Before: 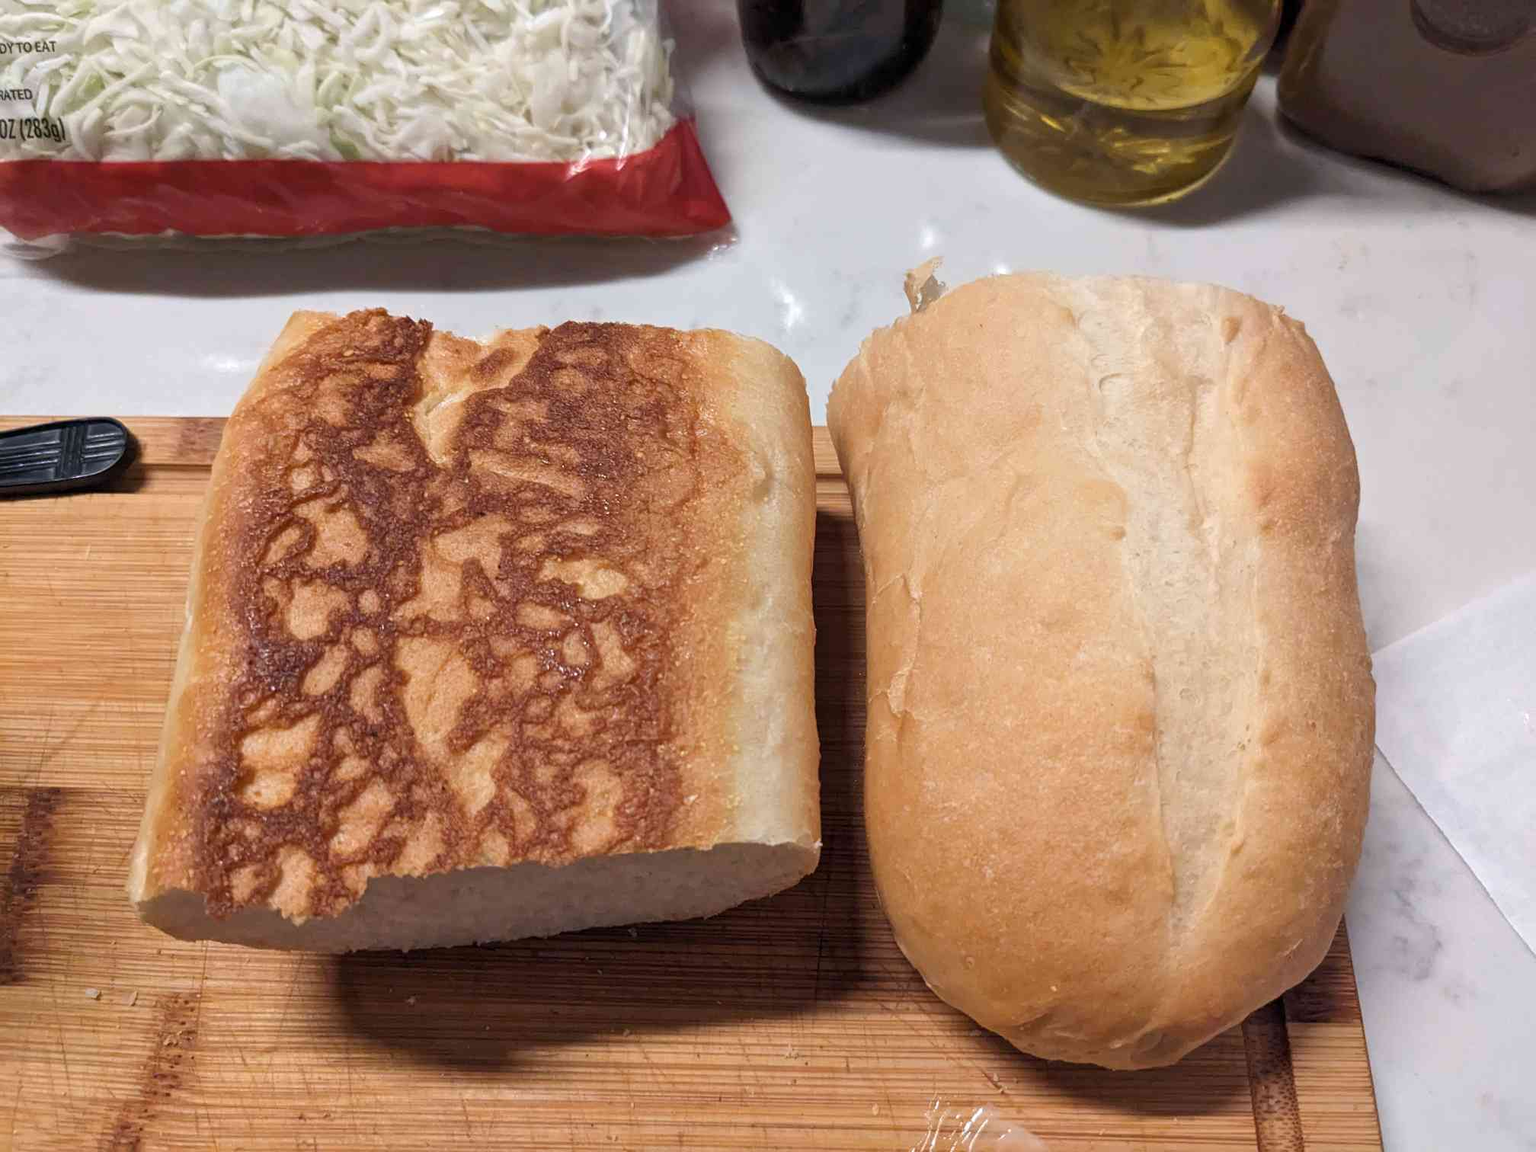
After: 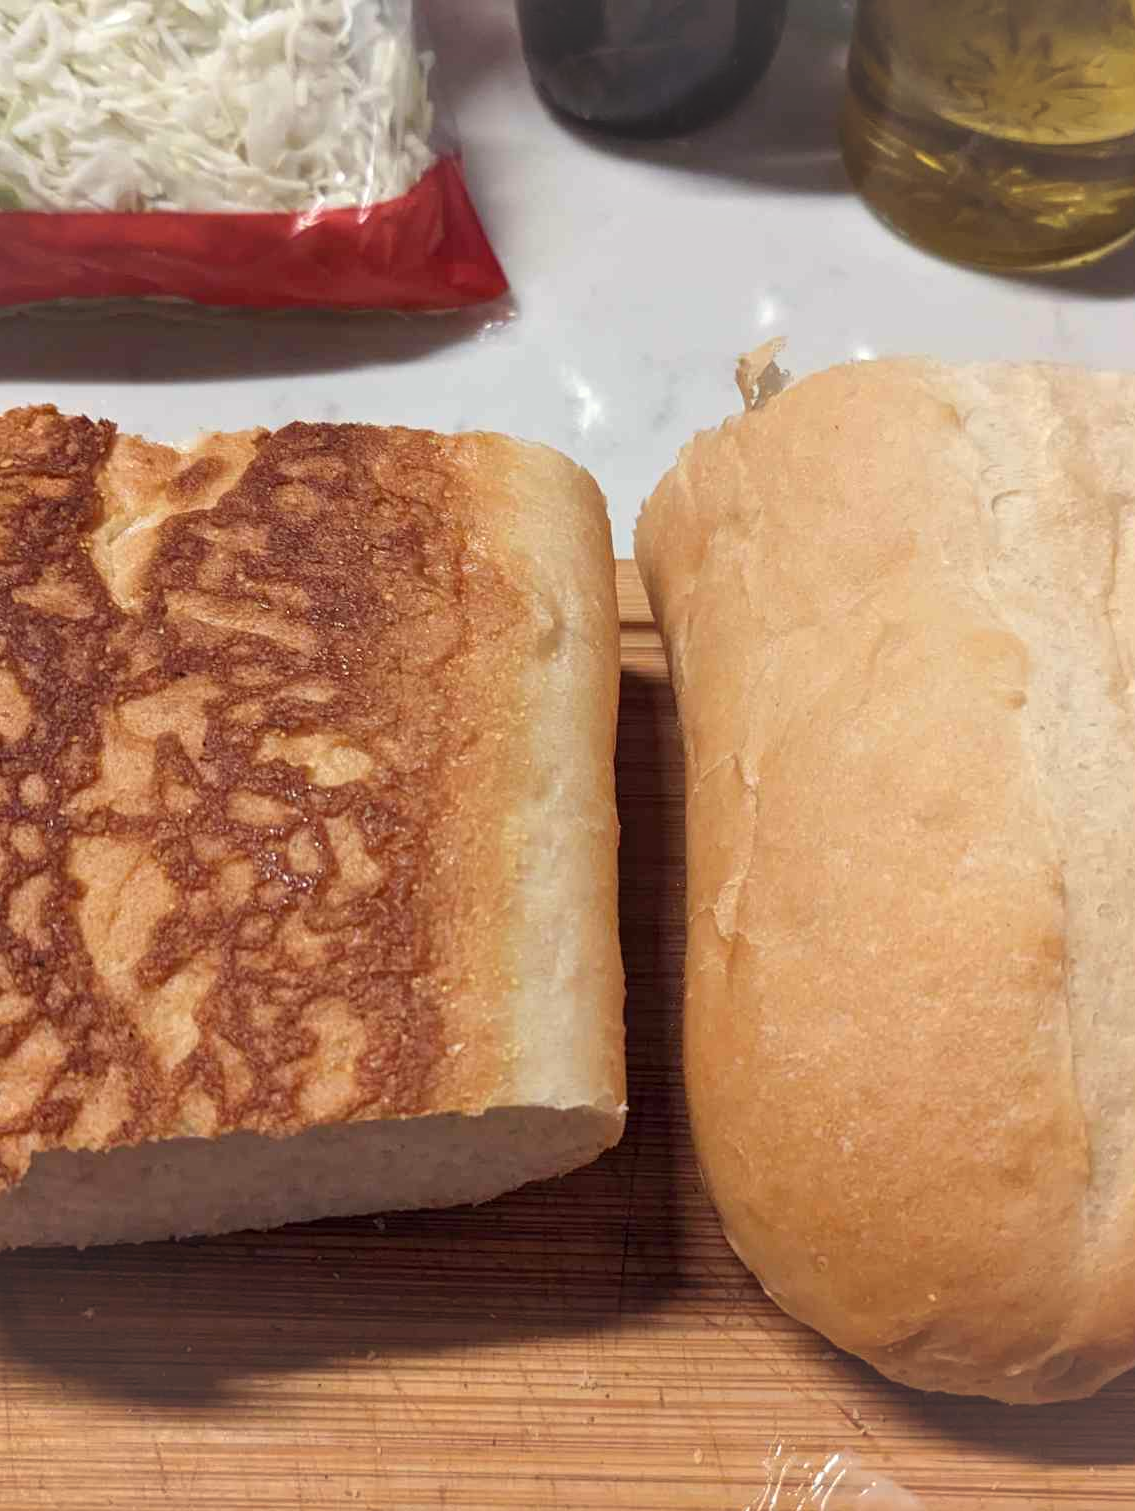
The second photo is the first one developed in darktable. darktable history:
crop and rotate: left 22.372%, right 21.307%
color correction: highlights a* -1.17, highlights b* 4.53, shadows a* 3.6
vignetting: fall-off start 99.8%, brightness 0.036, saturation -0.001, width/height ratio 1.31, unbound false
